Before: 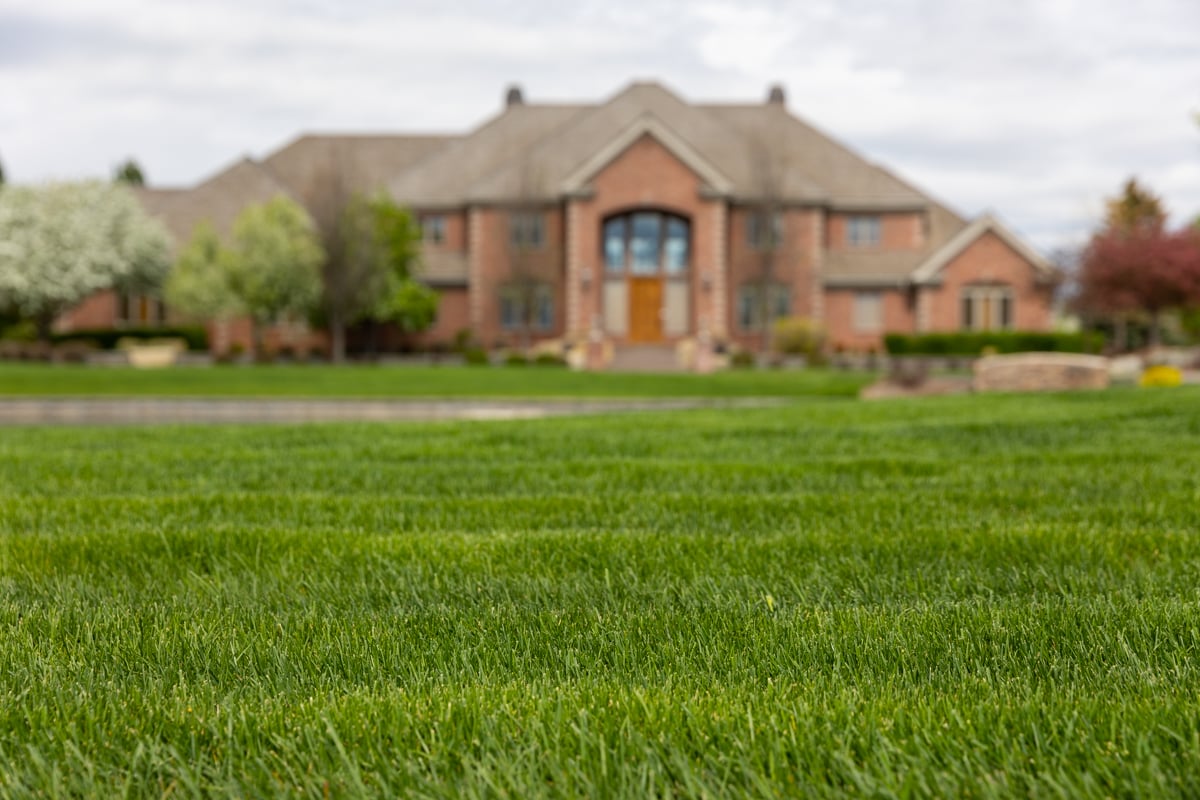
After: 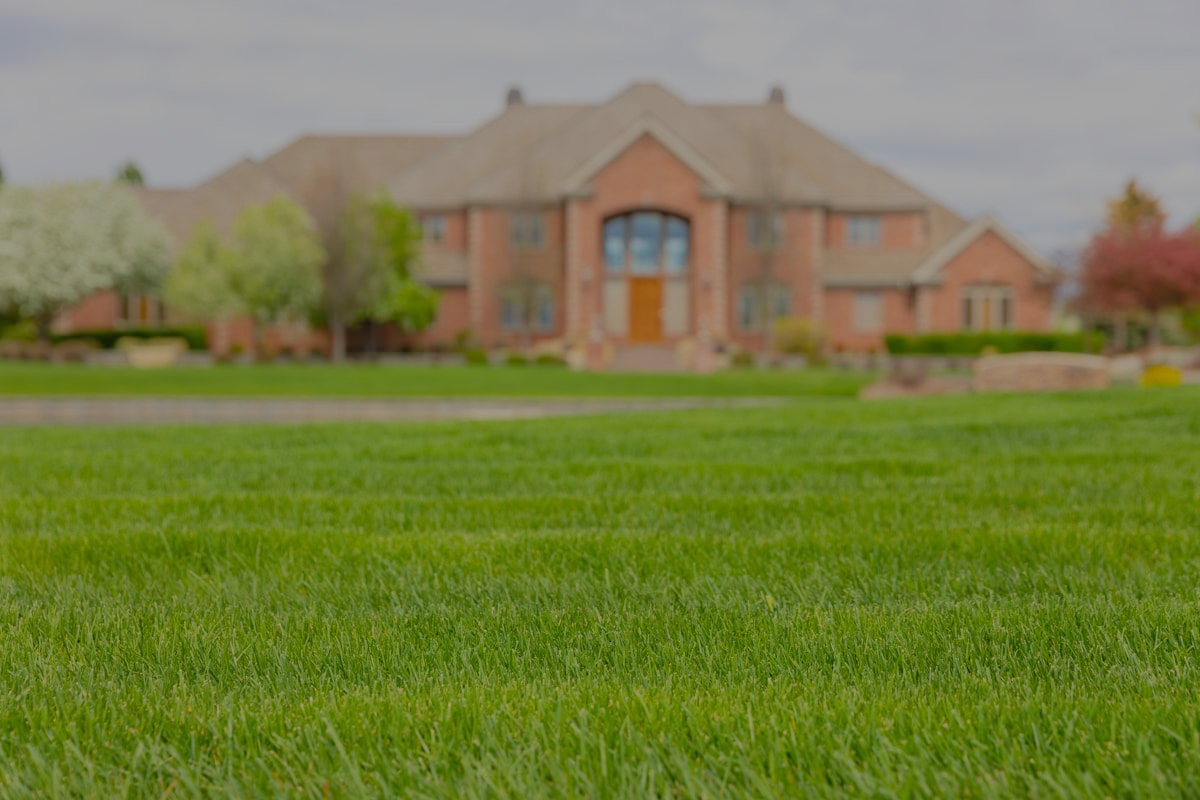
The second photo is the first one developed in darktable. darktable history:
filmic rgb: black relative exposure -15.89 EV, white relative exposure 7.99 EV, threshold 2.99 EV, hardness 4.1, latitude 50.01%, contrast 0.508, color science v4 (2020), enable highlight reconstruction true
